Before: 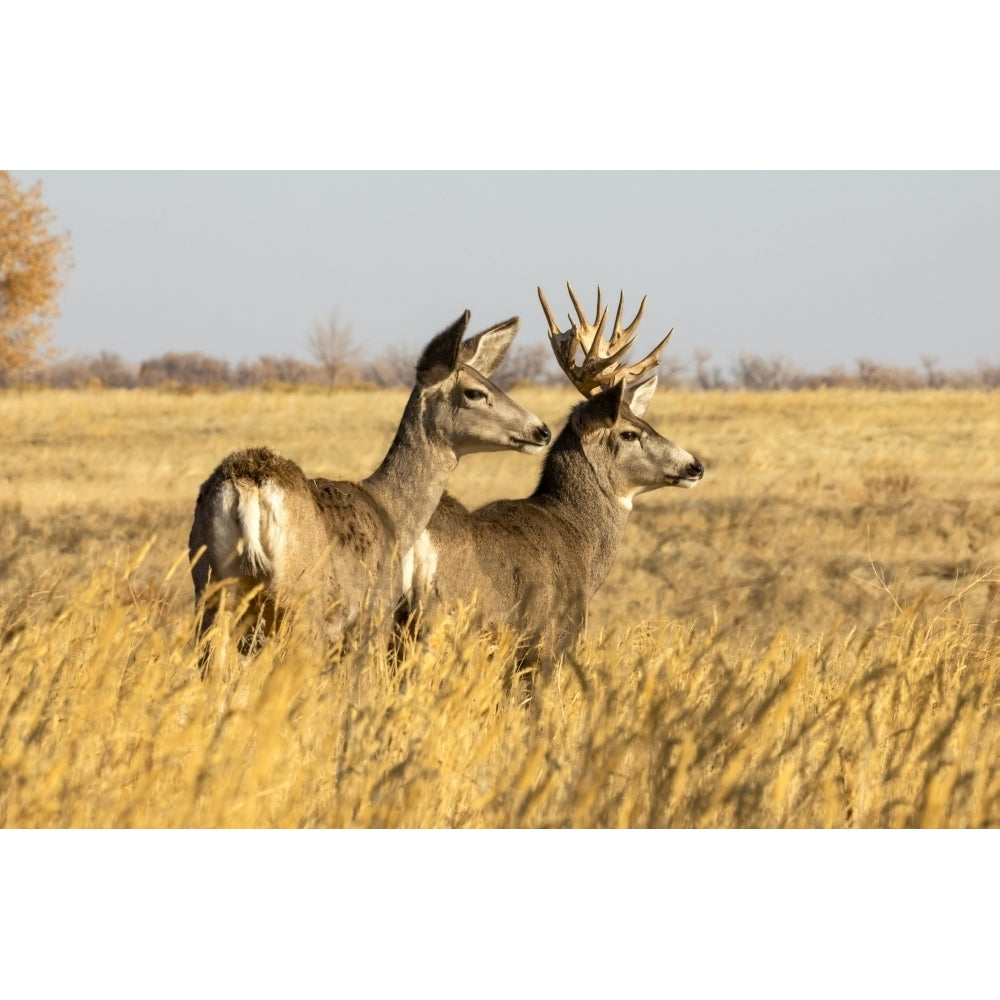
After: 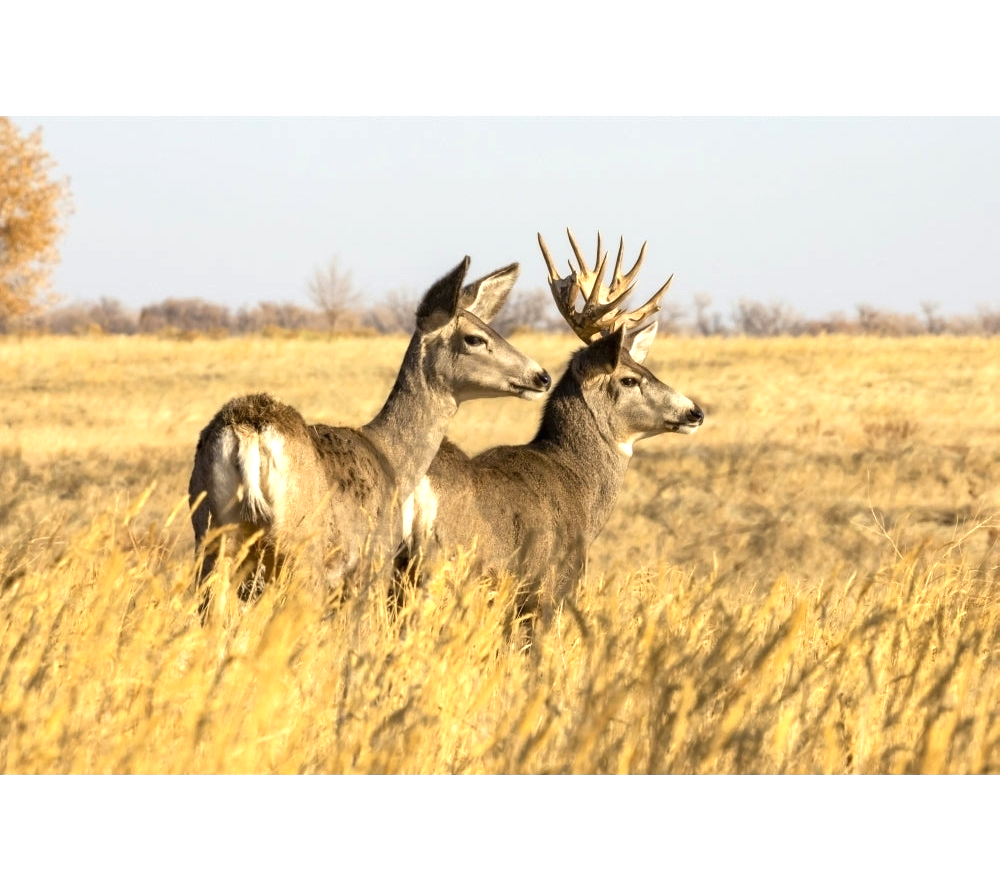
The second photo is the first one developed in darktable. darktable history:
exposure: black level correction 0, exposure 0.499 EV, compensate highlight preservation false
crop and rotate: top 5.448%, bottom 5.675%
